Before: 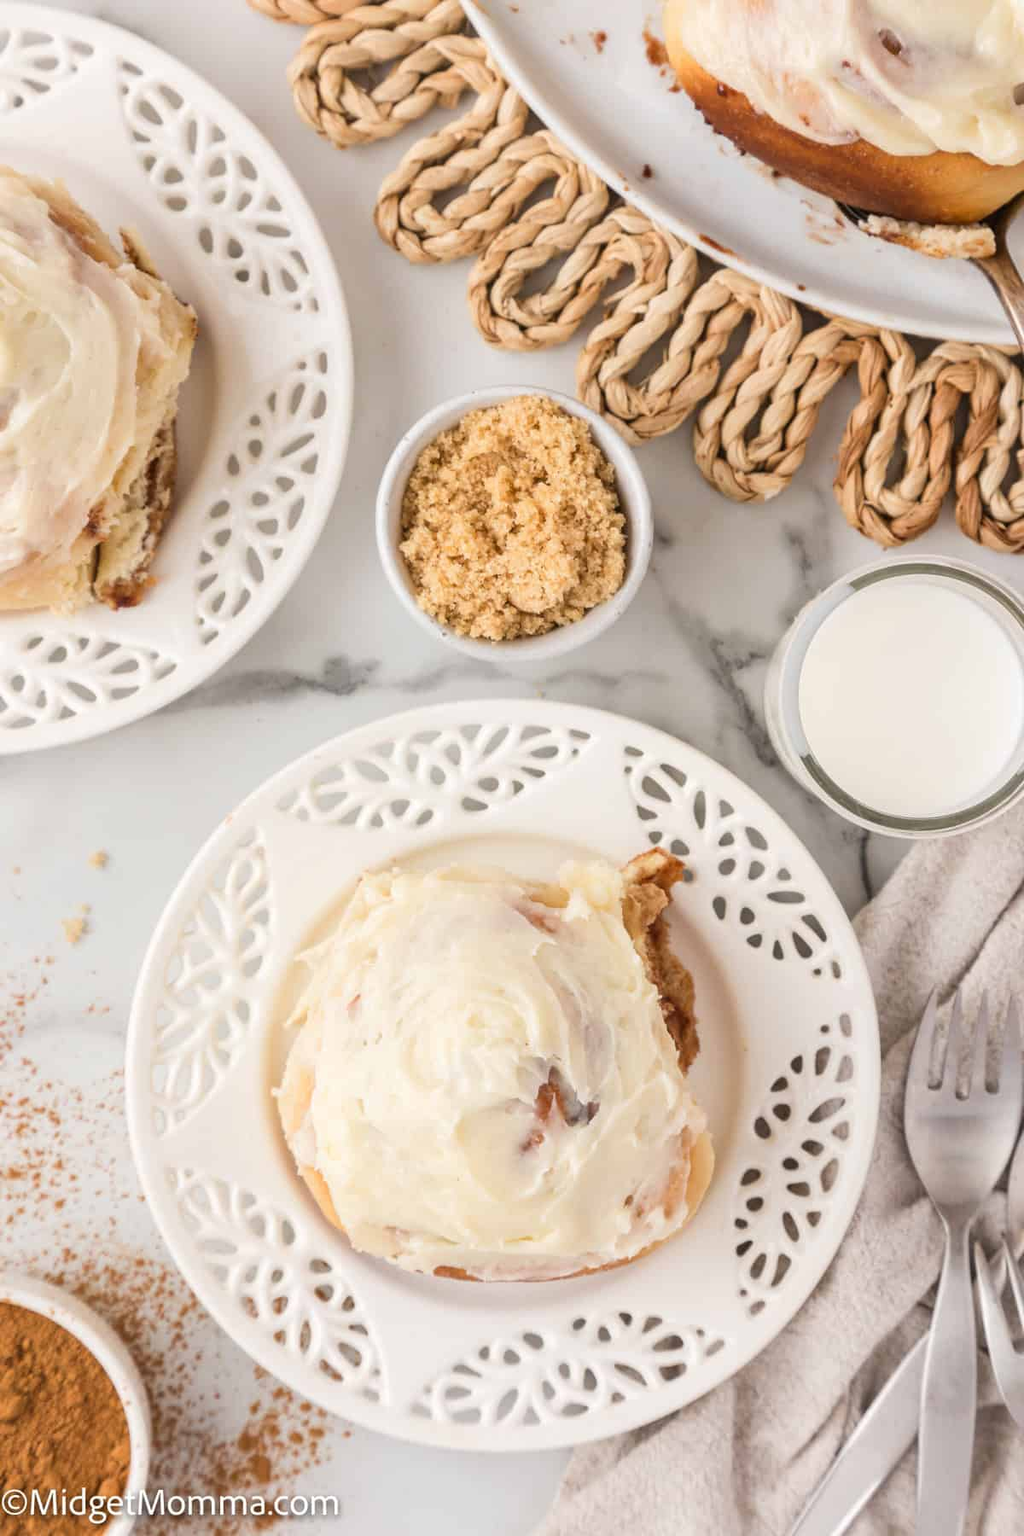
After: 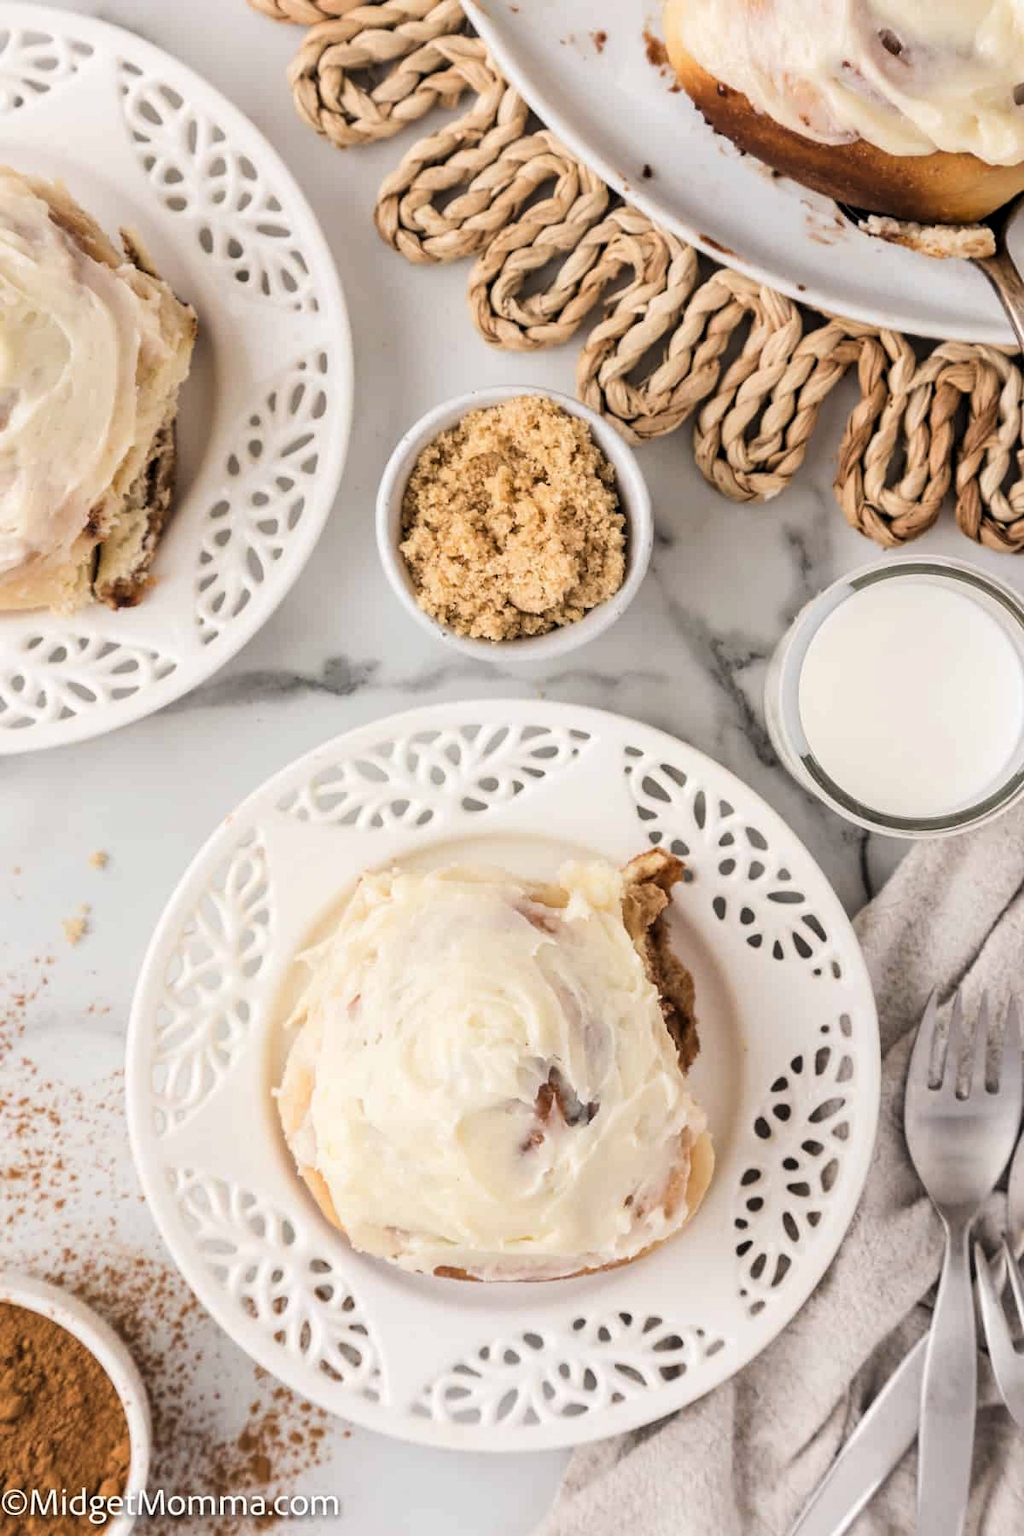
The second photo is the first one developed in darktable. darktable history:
levels: levels [0.116, 0.574, 1]
contrast brightness saturation: contrast 0.1, brightness 0.02, saturation 0.02
